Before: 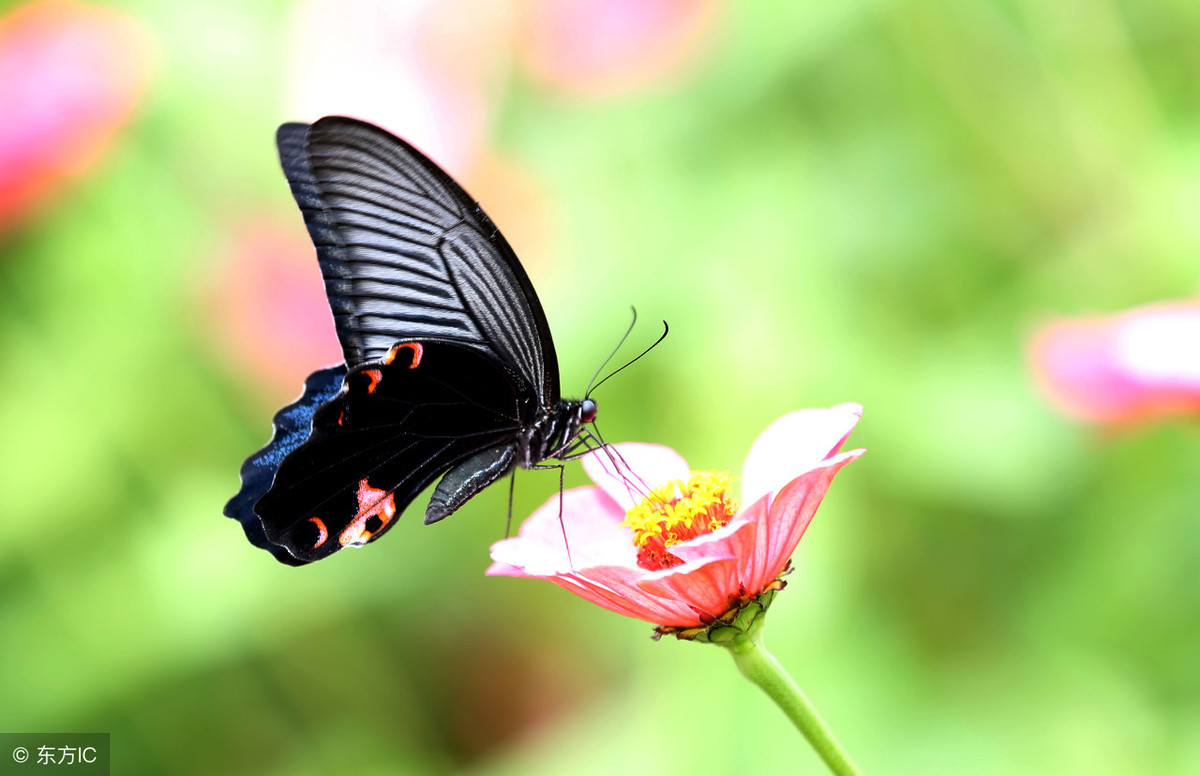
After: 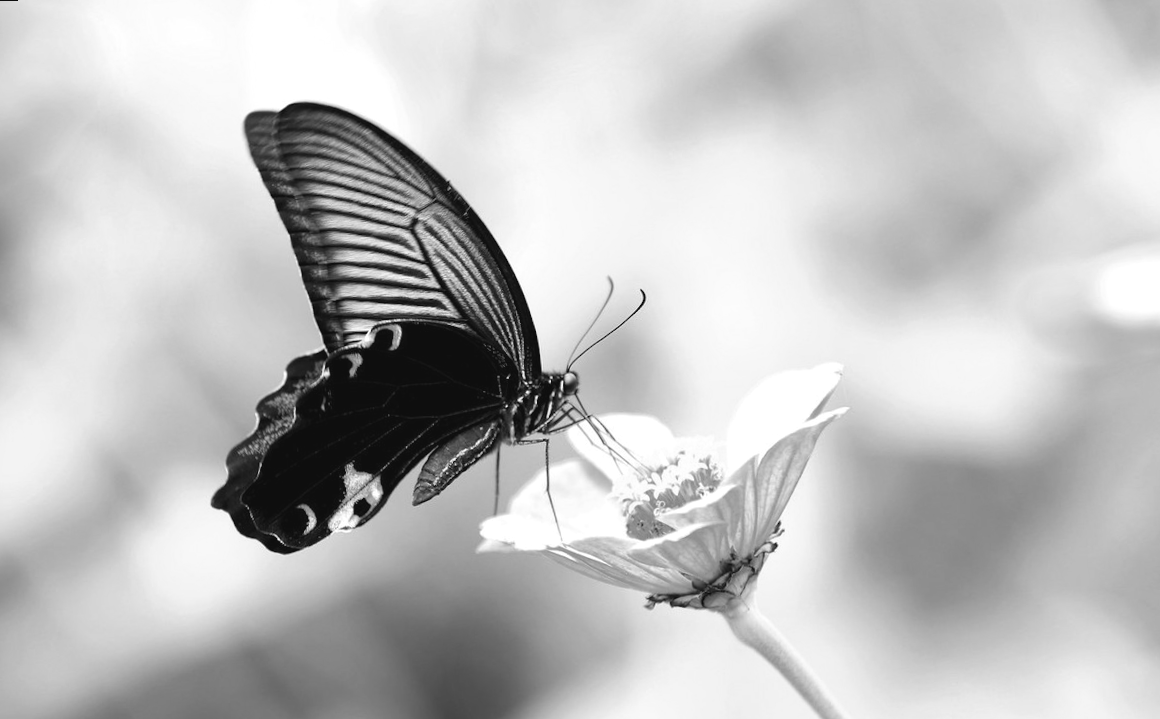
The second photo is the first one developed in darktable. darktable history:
monochrome: a 32, b 64, size 2.3
color balance: lift [1.004, 1.002, 1.002, 0.998], gamma [1, 1.007, 1.002, 0.993], gain [1, 0.977, 1.013, 1.023], contrast -3.64%
levels: levels [0, 0.476, 0.951]
rotate and perspective: rotation -3°, crop left 0.031, crop right 0.968, crop top 0.07, crop bottom 0.93
